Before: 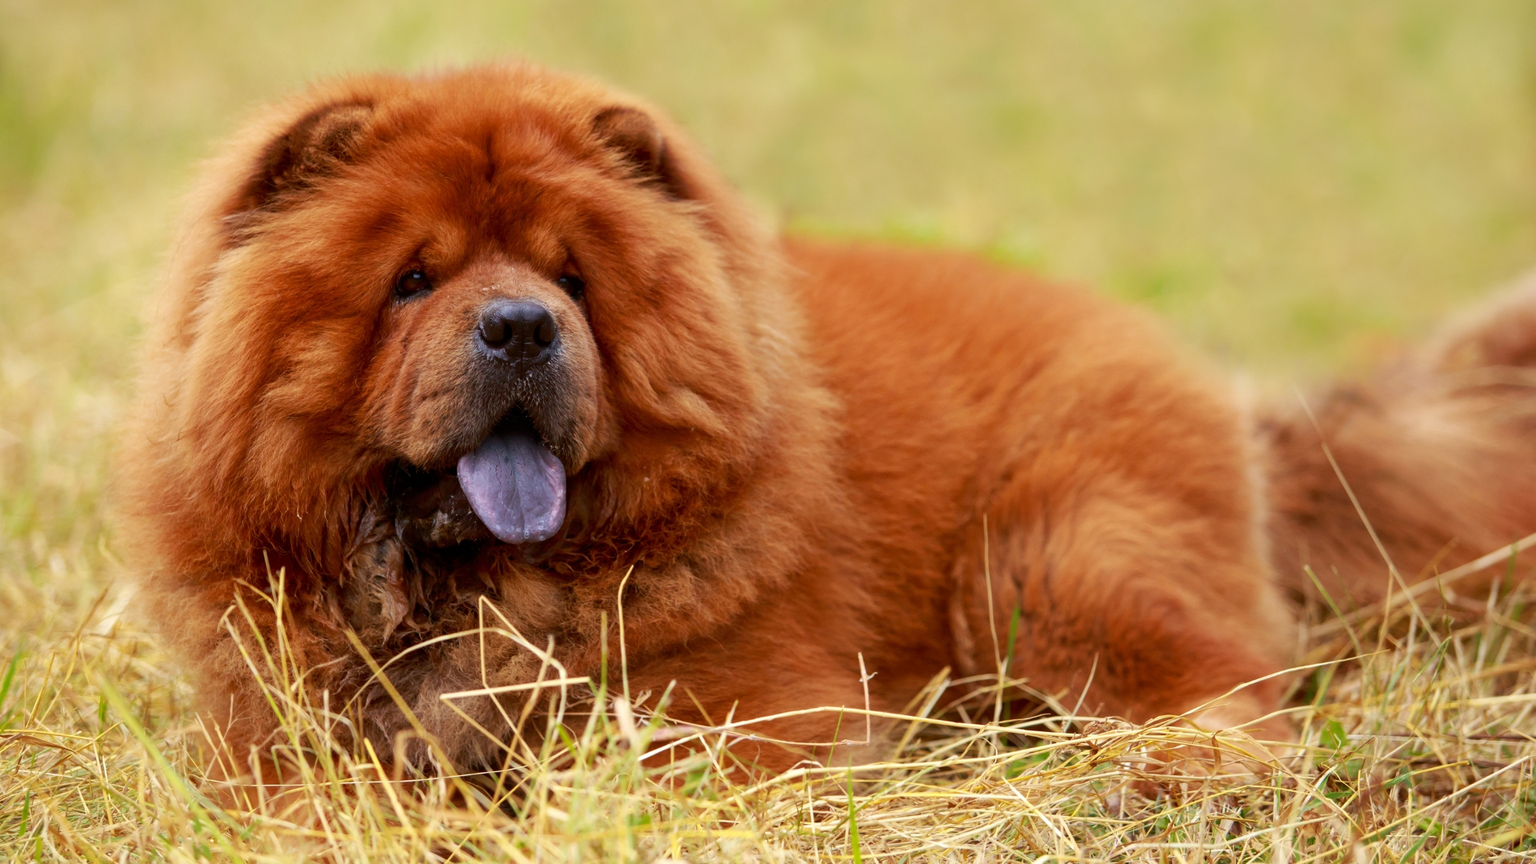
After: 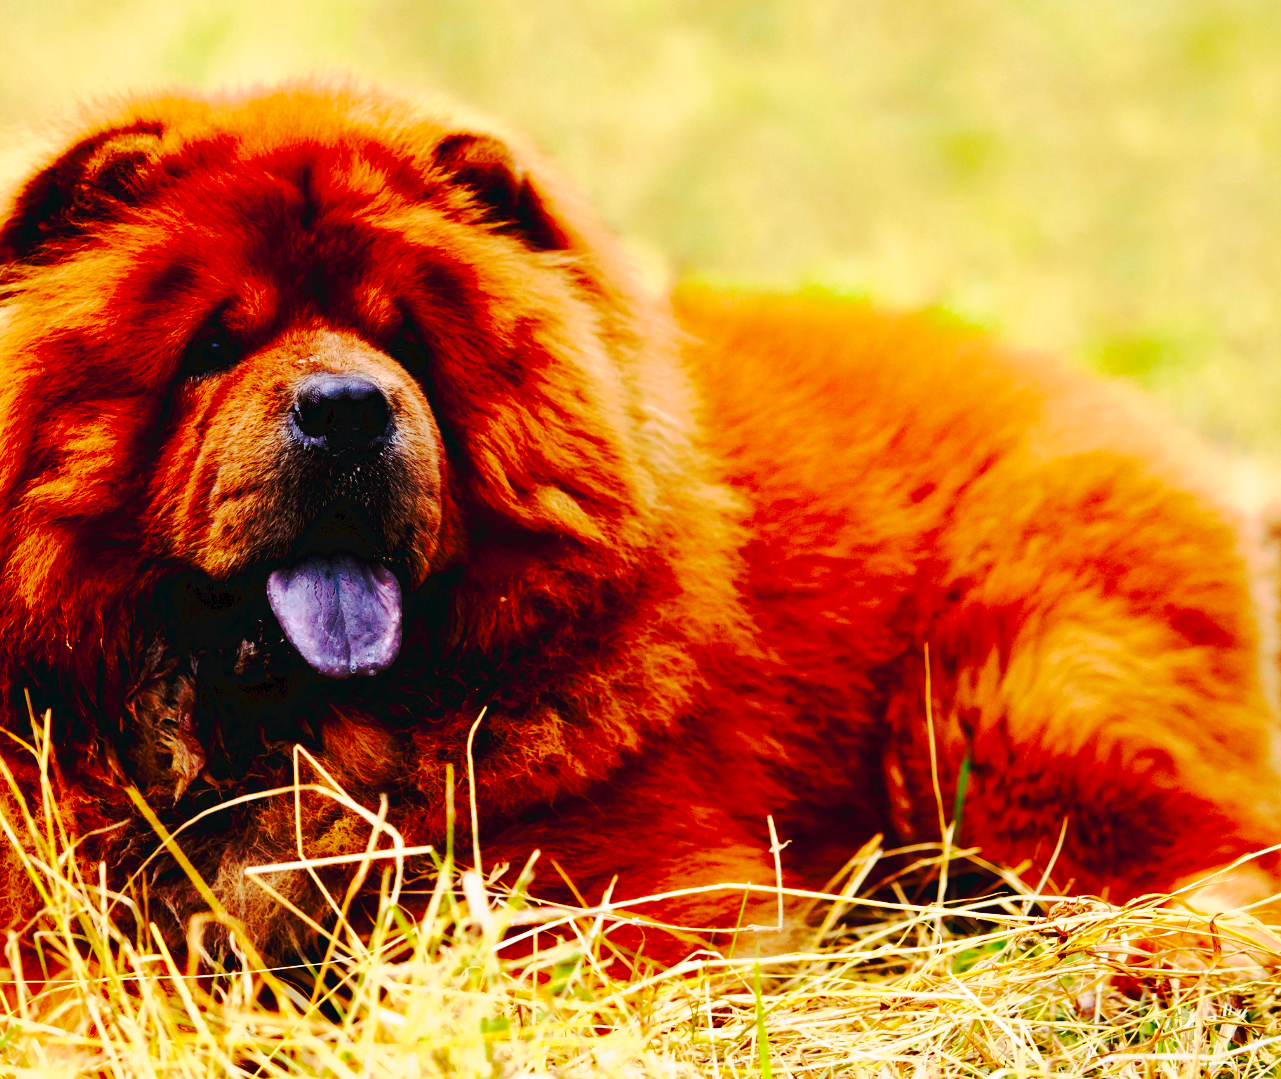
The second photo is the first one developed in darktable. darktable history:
crop and rotate: left 15.898%, right 17.339%
tone curve: curves: ch0 [(0, 0) (0.003, 0.043) (0.011, 0.043) (0.025, 0.035) (0.044, 0.042) (0.069, 0.035) (0.1, 0.03) (0.136, 0.017) (0.177, 0.03) (0.224, 0.06) (0.277, 0.118) (0.335, 0.189) (0.399, 0.297) (0.468, 0.483) (0.543, 0.631) (0.623, 0.746) (0.709, 0.823) (0.801, 0.944) (0.898, 0.966) (1, 1)], preserve colors none
